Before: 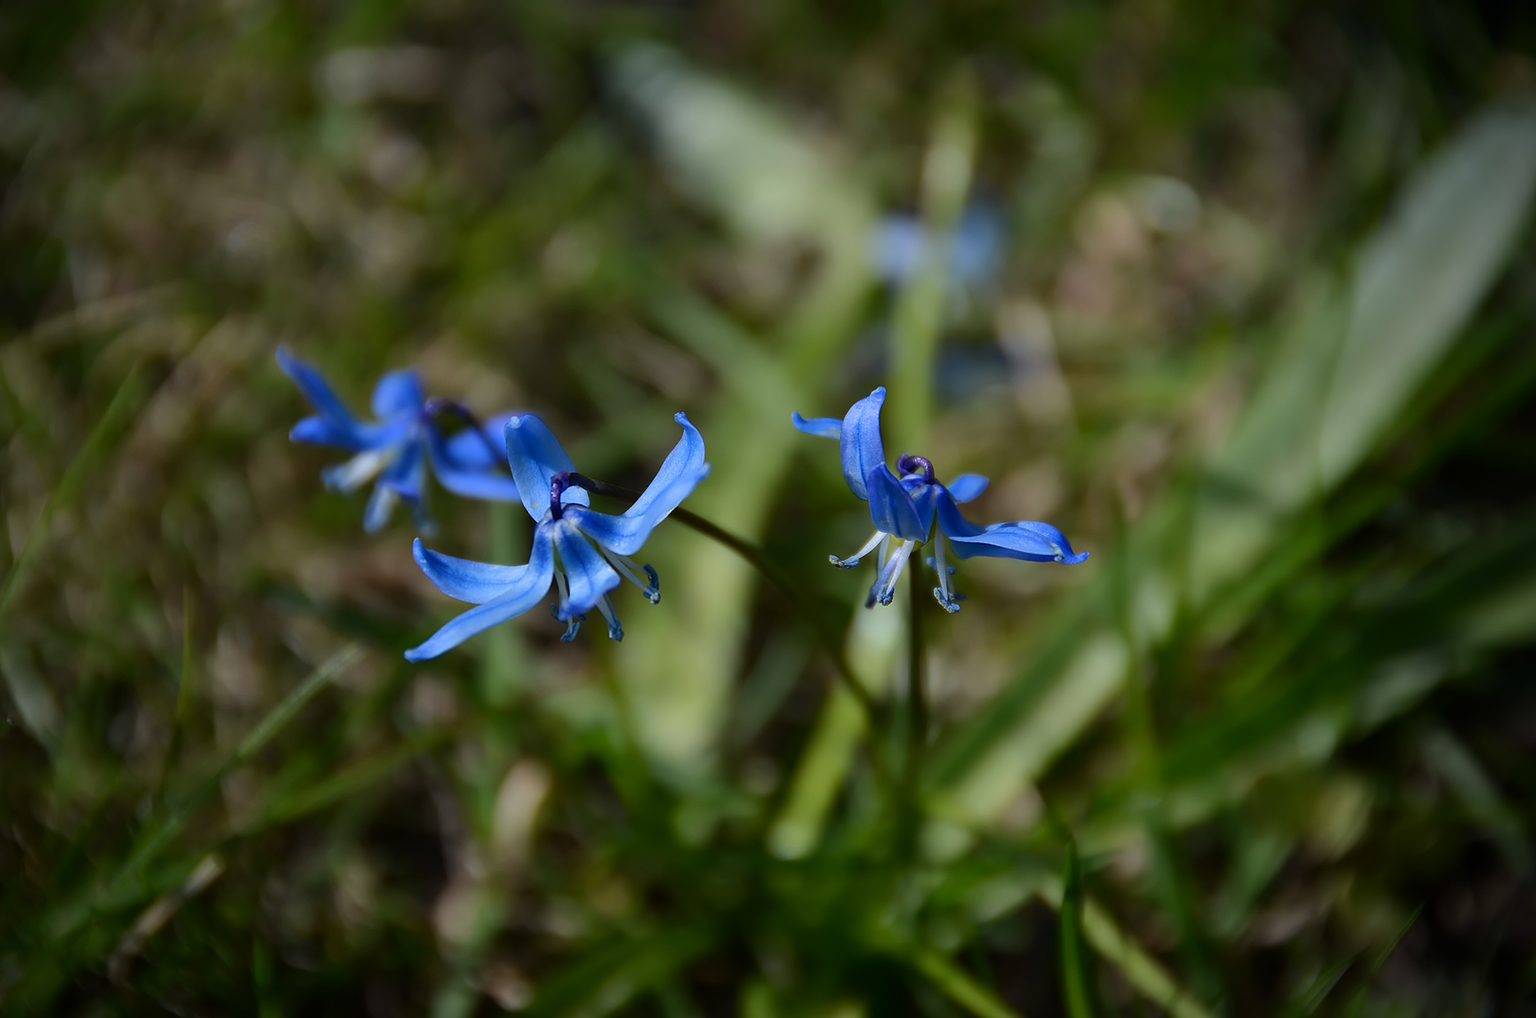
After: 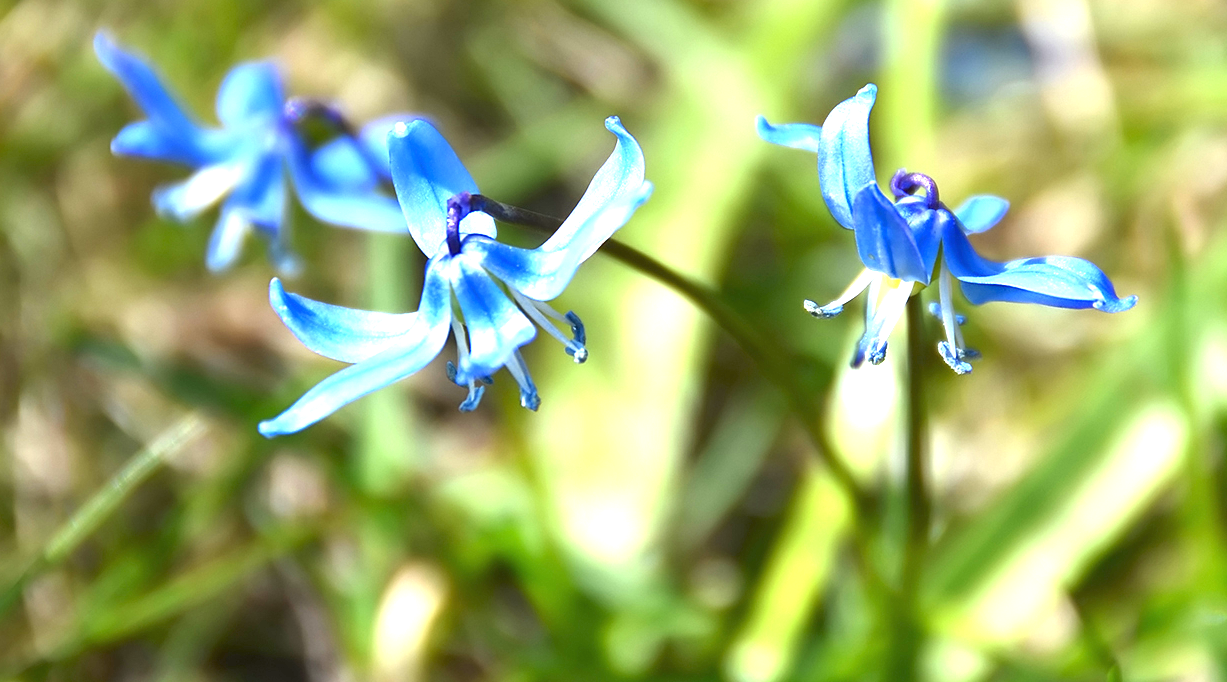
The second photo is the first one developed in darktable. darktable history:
exposure: black level correction 0, exposure 2.389 EV, compensate highlight preservation false
crop: left 13.192%, top 31.621%, right 24.555%, bottom 16.097%
